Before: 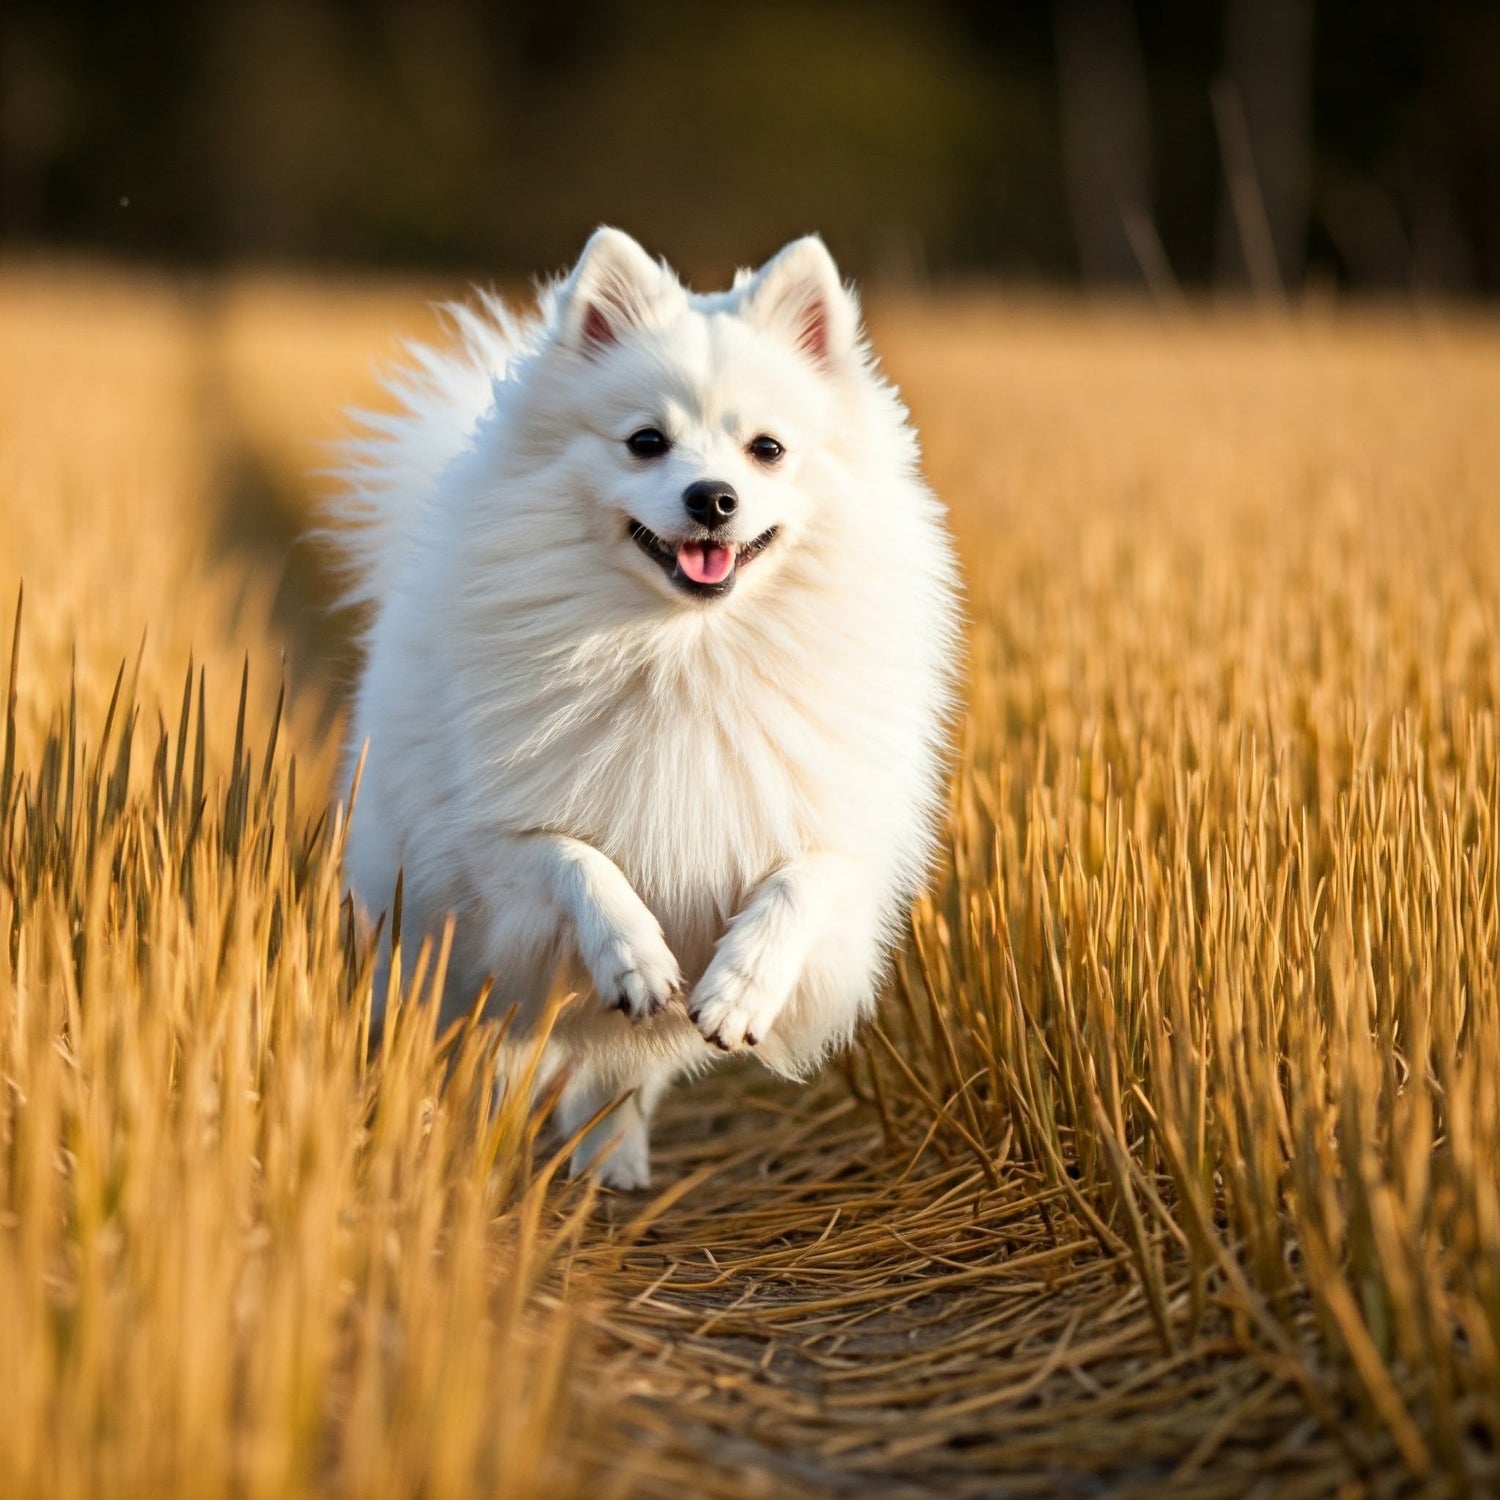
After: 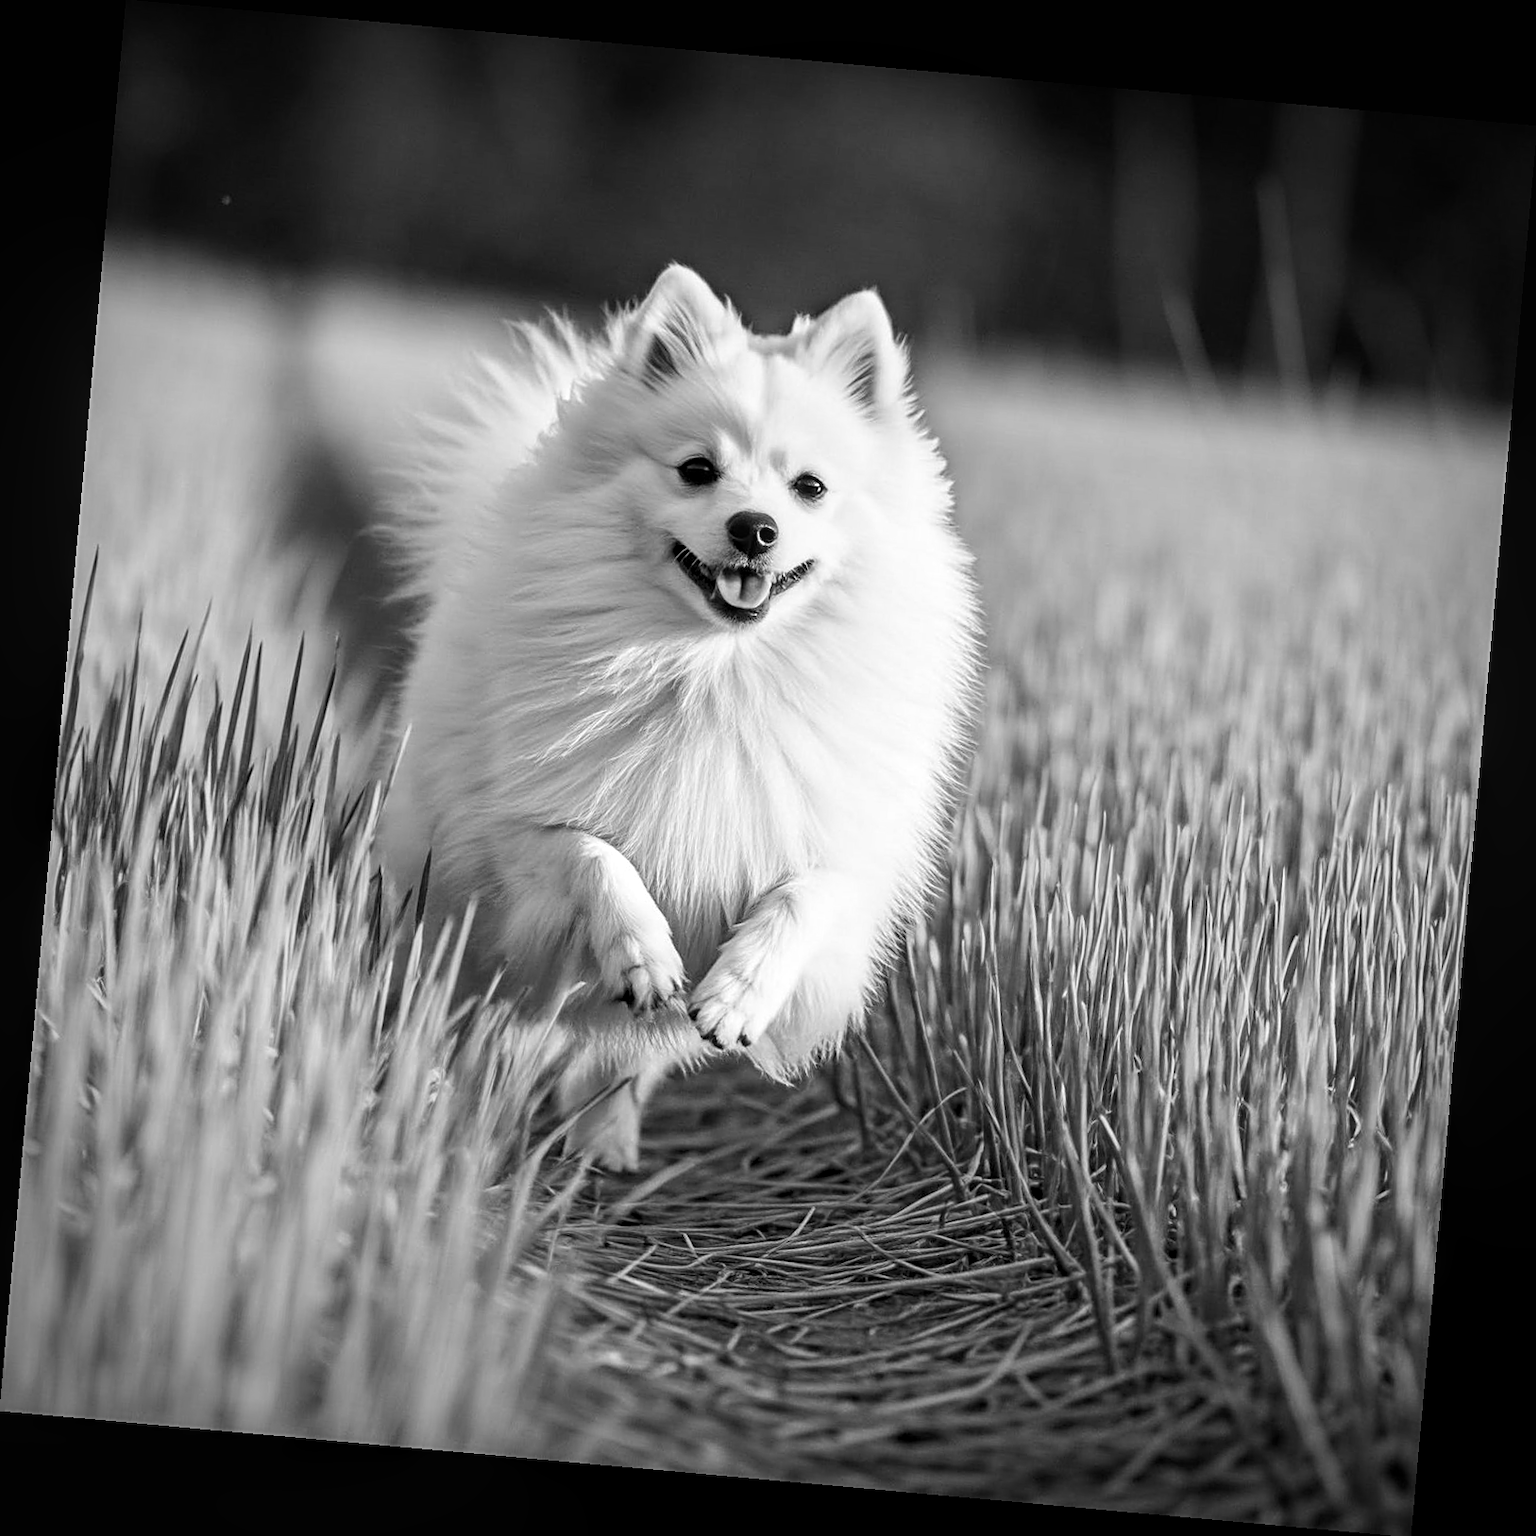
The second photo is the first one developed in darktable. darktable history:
monochrome: on, module defaults
white balance: red 1.08, blue 0.791
rotate and perspective: rotation 5.12°, automatic cropping off
vignetting: on, module defaults
sharpen: on, module defaults
contrast brightness saturation: contrast 0.1, saturation -0.36
local contrast: on, module defaults
